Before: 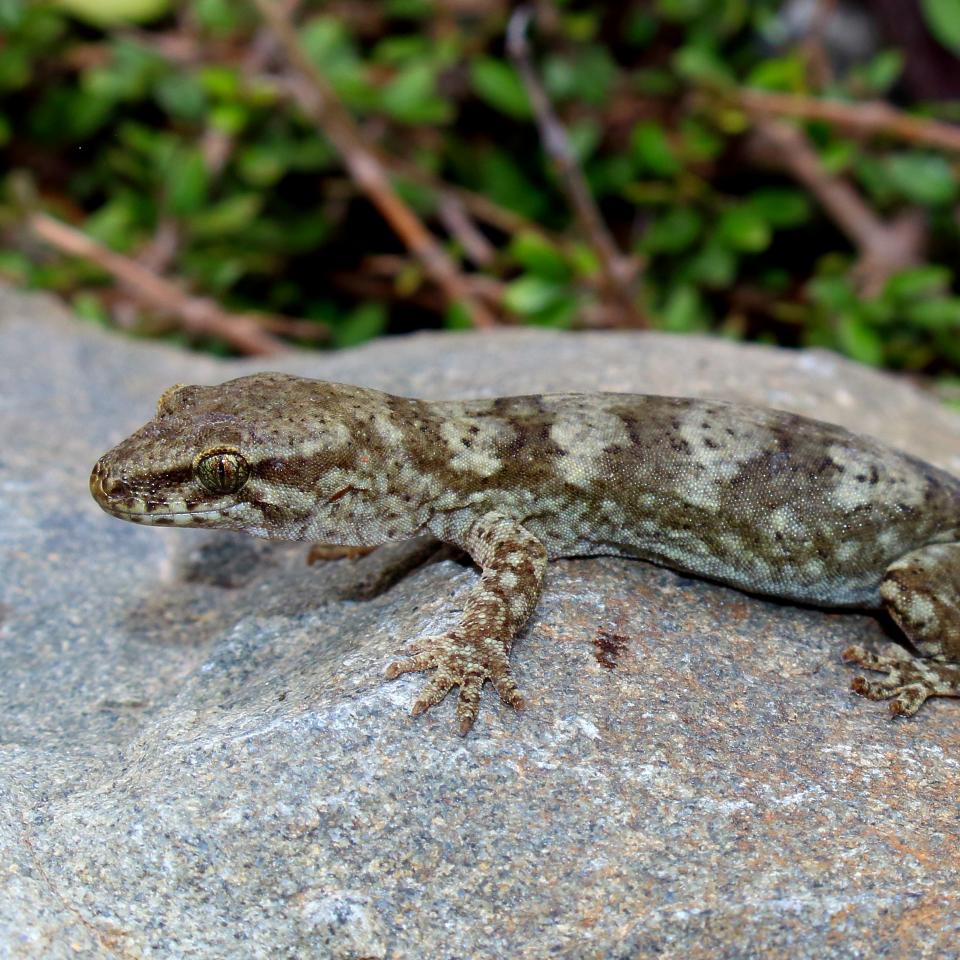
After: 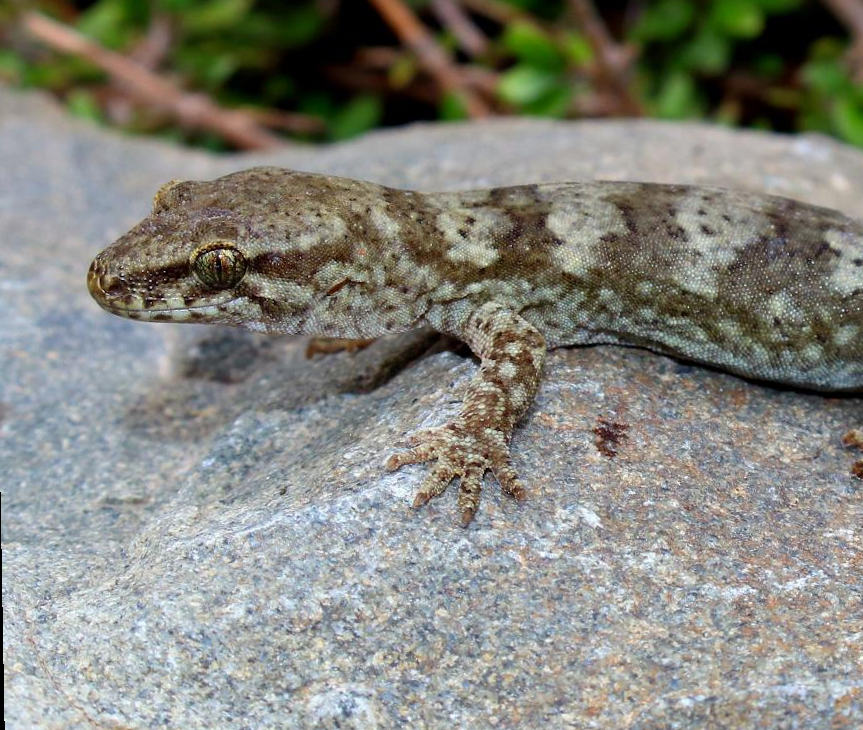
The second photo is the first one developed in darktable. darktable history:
rotate and perspective: rotation -1°, crop left 0.011, crop right 0.989, crop top 0.025, crop bottom 0.975
crop: top 20.916%, right 9.437%, bottom 0.316%
